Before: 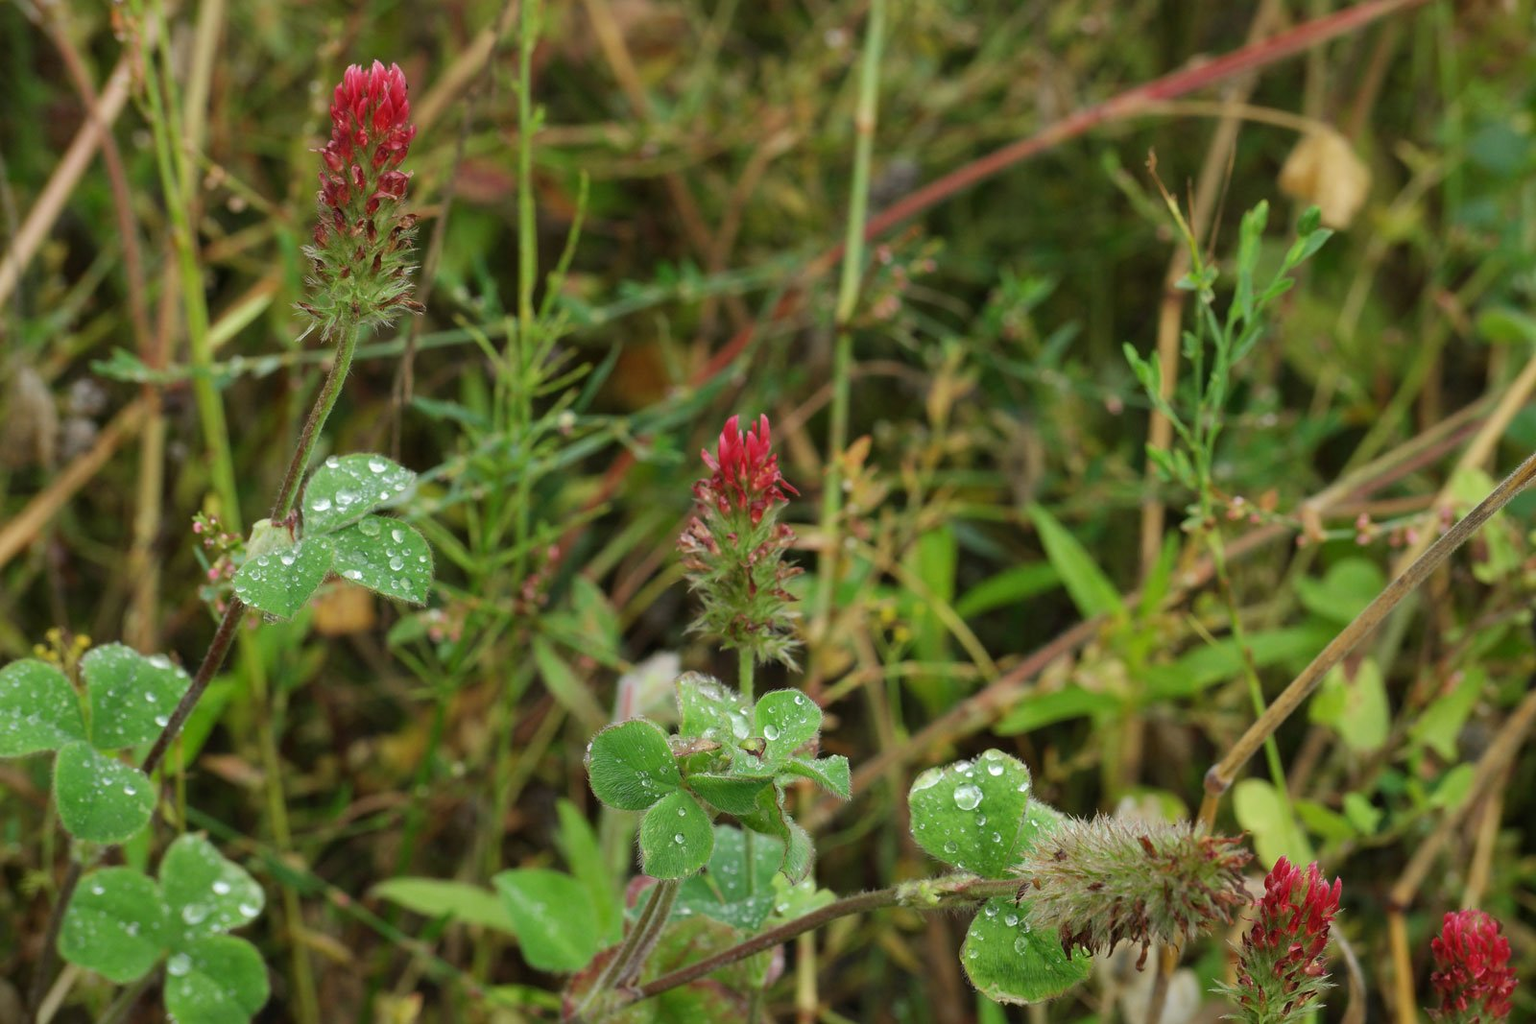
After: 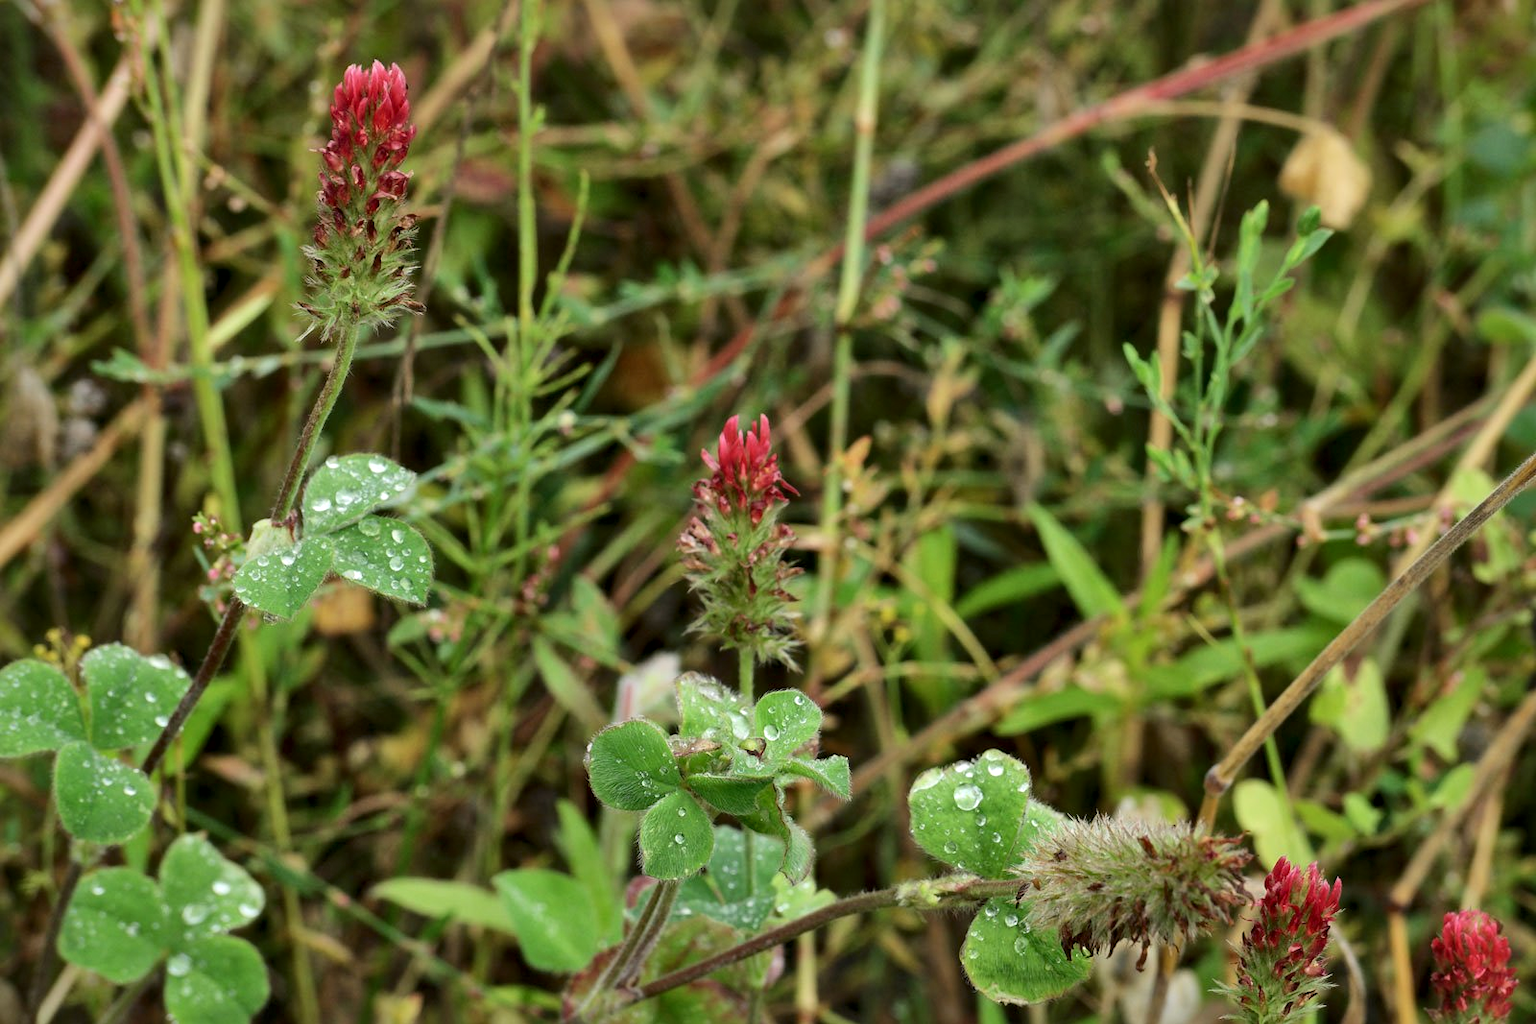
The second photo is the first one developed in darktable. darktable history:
local contrast: mode bilateral grid, contrast 25, coarseness 60, detail 152%, midtone range 0.2
shadows and highlights: soften with gaussian
